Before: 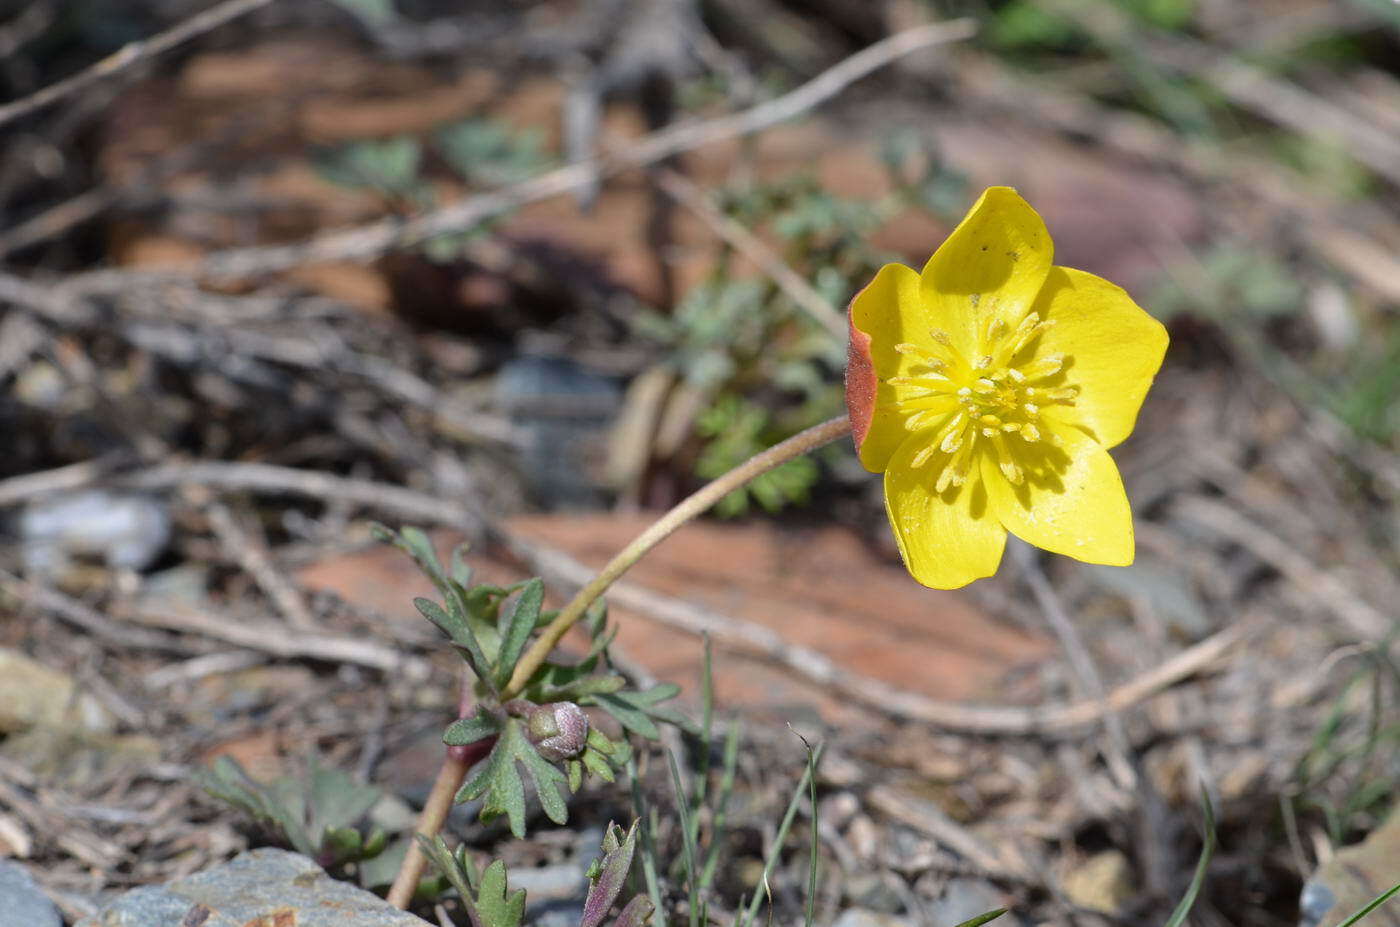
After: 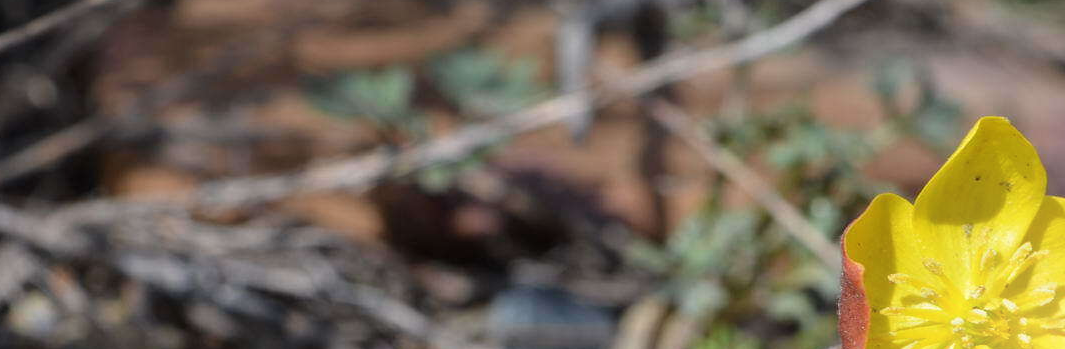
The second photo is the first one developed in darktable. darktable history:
crop: left 0.511%, top 7.639%, right 23.354%, bottom 54.698%
shadows and highlights: shadows -25.25, highlights 50.46, soften with gaussian
